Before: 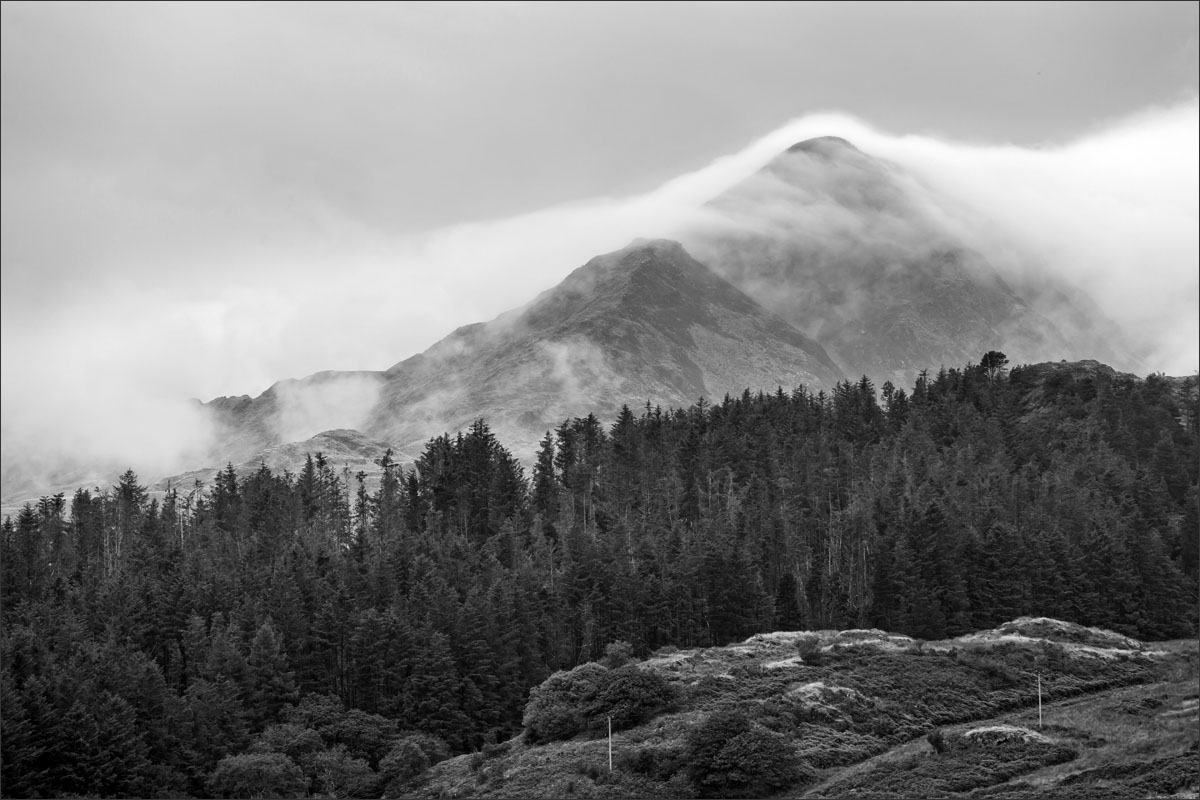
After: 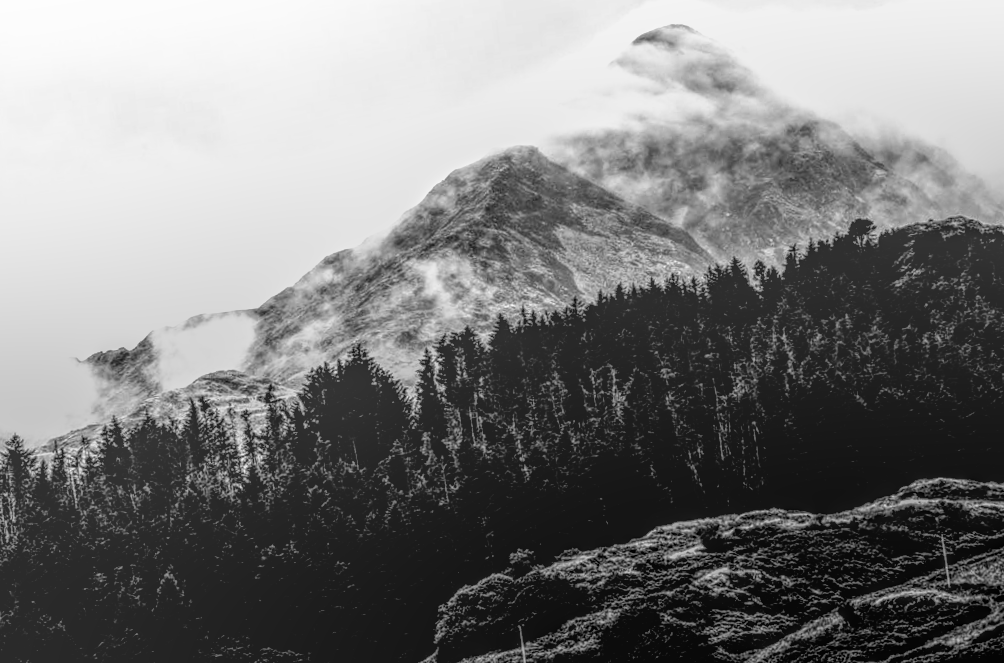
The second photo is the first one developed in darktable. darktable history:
crop and rotate: angle 1.96°, left 5.673%, top 5.673%
tone equalizer: -8 EV -0.75 EV, -7 EV -0.7 EV, -6 EV -0.6 EV, -5 EV -0.4 EV, -3 EV 0.4 EV, -2 EV 0.6 EV, -1 EV 0.7 EV, +0 EV 0.75 EV, edges refinement/feathering 500, mask exposure compensation -1.57 EV, preserve details no
shadows and highlights: shadows 20.91, highlights -35.45, soften with gaussian
rotate and perspective: rotation -4.57°, crop left 0.054, crop right 0.944, crop top 0.087, crop bottom 0.914
local contrast: highlights 0%, shadows 0%, detail 200%, midtone range 0.25
color zones: curves: ch1 [(0.238, 0.163) (0.476, 0.2) (0.733, 0.322) (0.848, 0.134)]
filmic rgb: black relative exposure -3.64 EV, white relative exposure 2.44 EV, hardness 3.29
color contrast: green-magenta contrast 1.55, blue-yellow contrast 1.83
